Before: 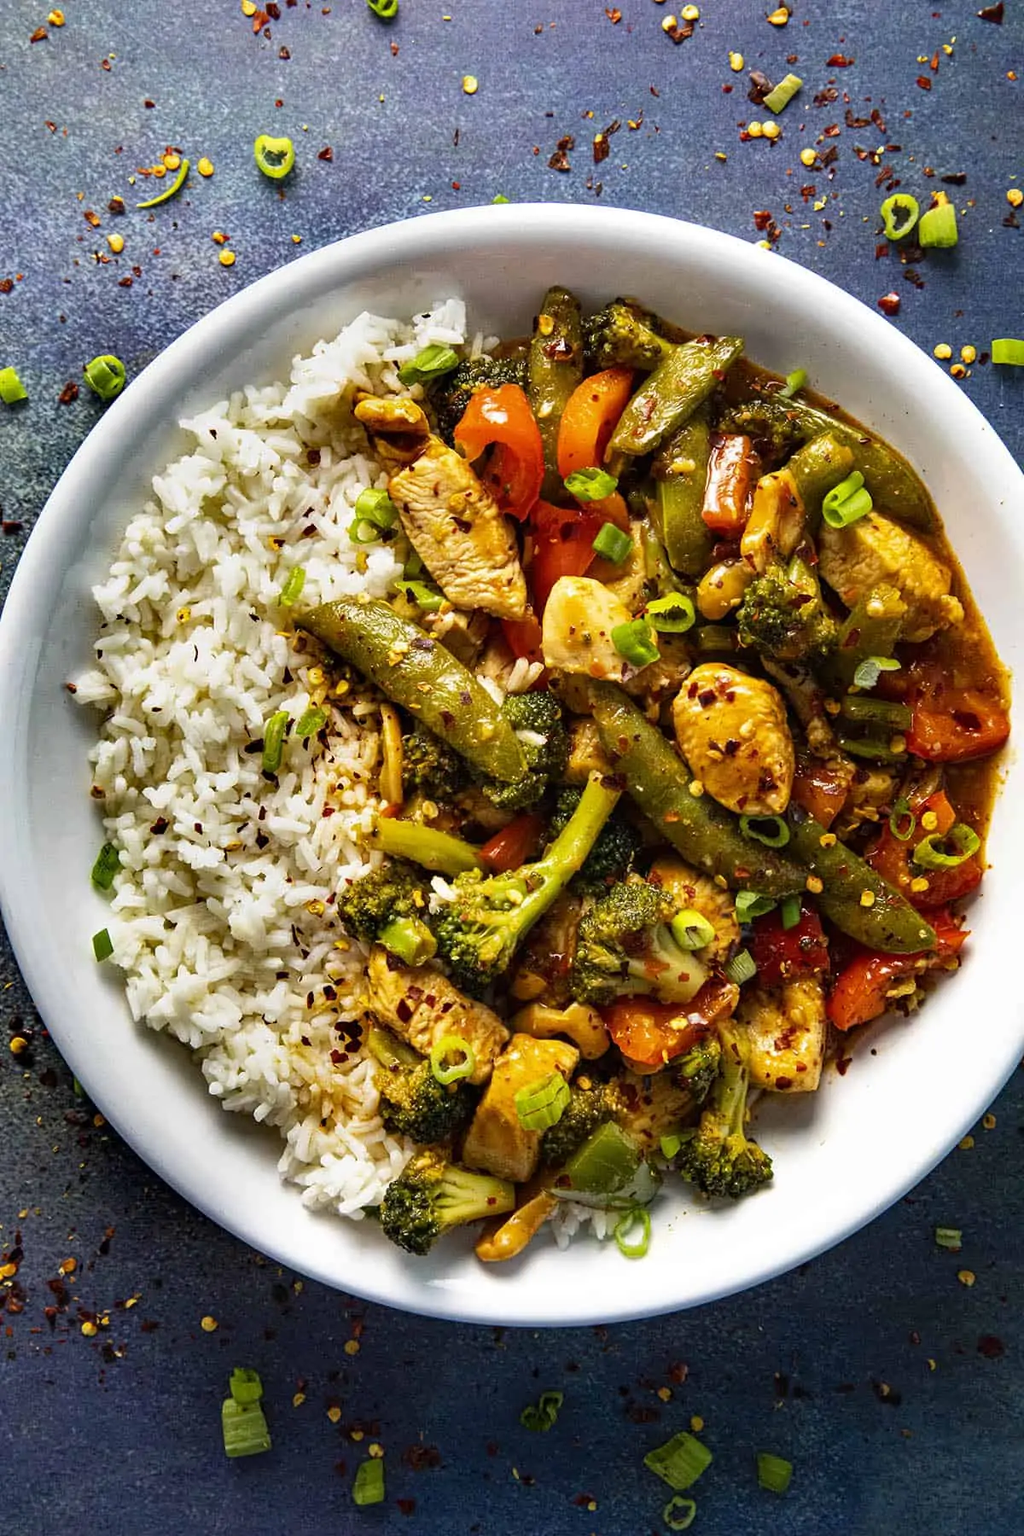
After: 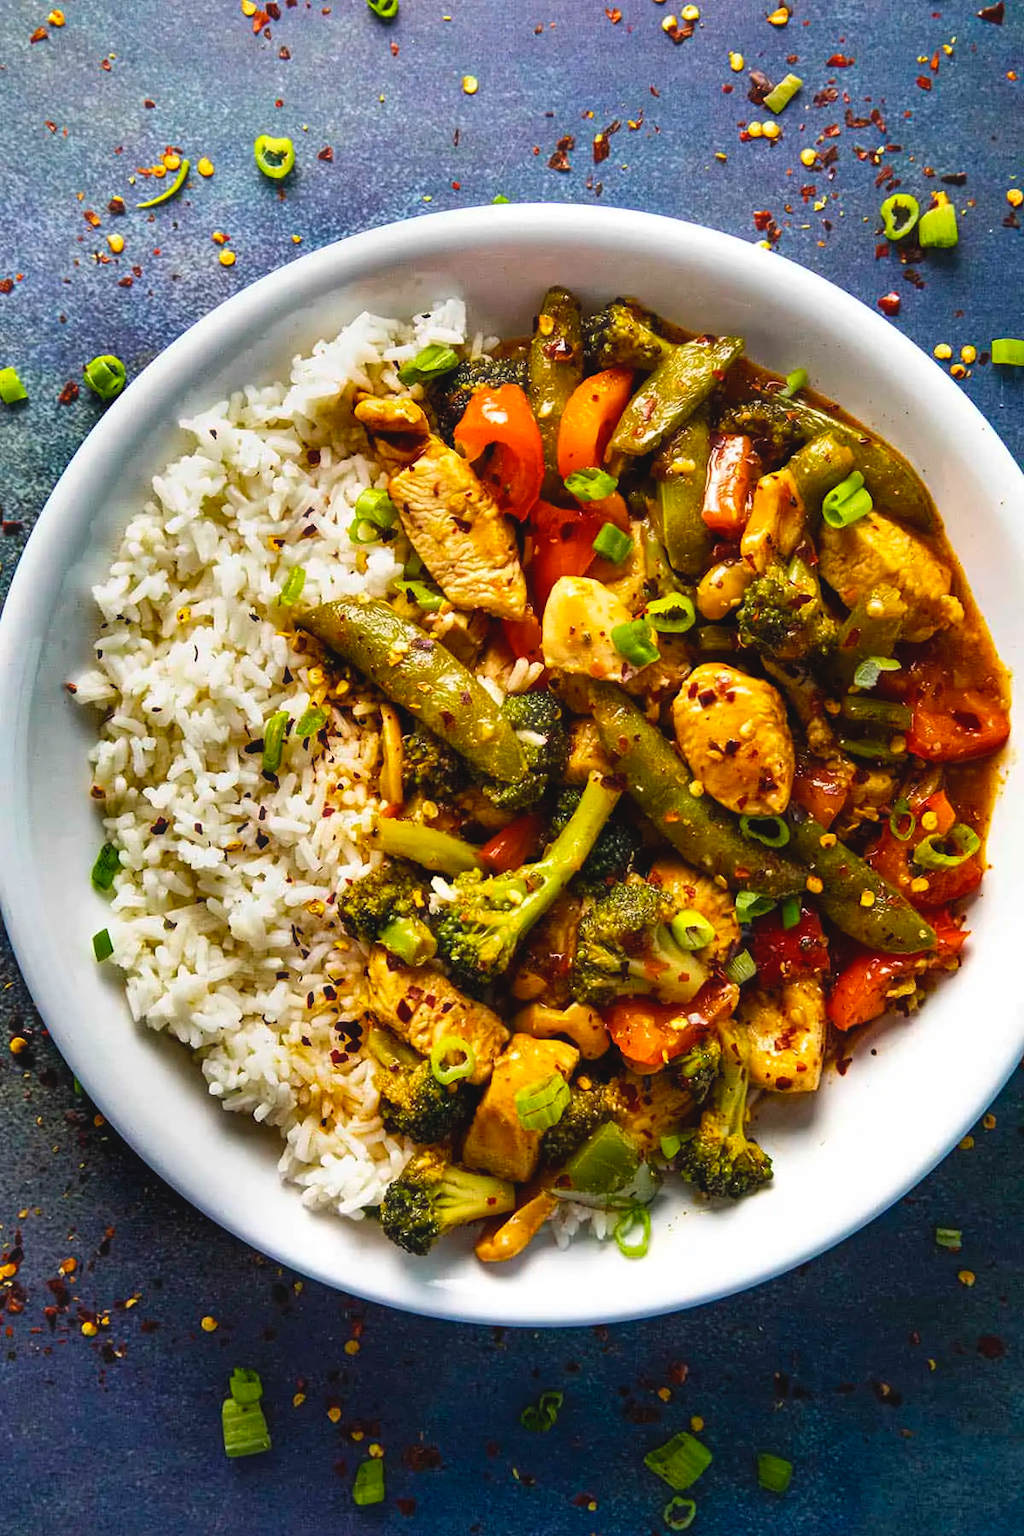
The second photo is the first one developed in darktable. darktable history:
haze removal: strength -0.051, adaptive false
color balance rgb: global offset › luminance 0.482%, linear chroma grading › global chroma 15.642%, perceptual saturation grading › global saturation -2.285%, perceptual saturation grading › highlights -7.896%, perceptual saturation grading › mid-tones 8.112%, perceptual saturation grading › shadows 5.091%, global vibrance 20%
